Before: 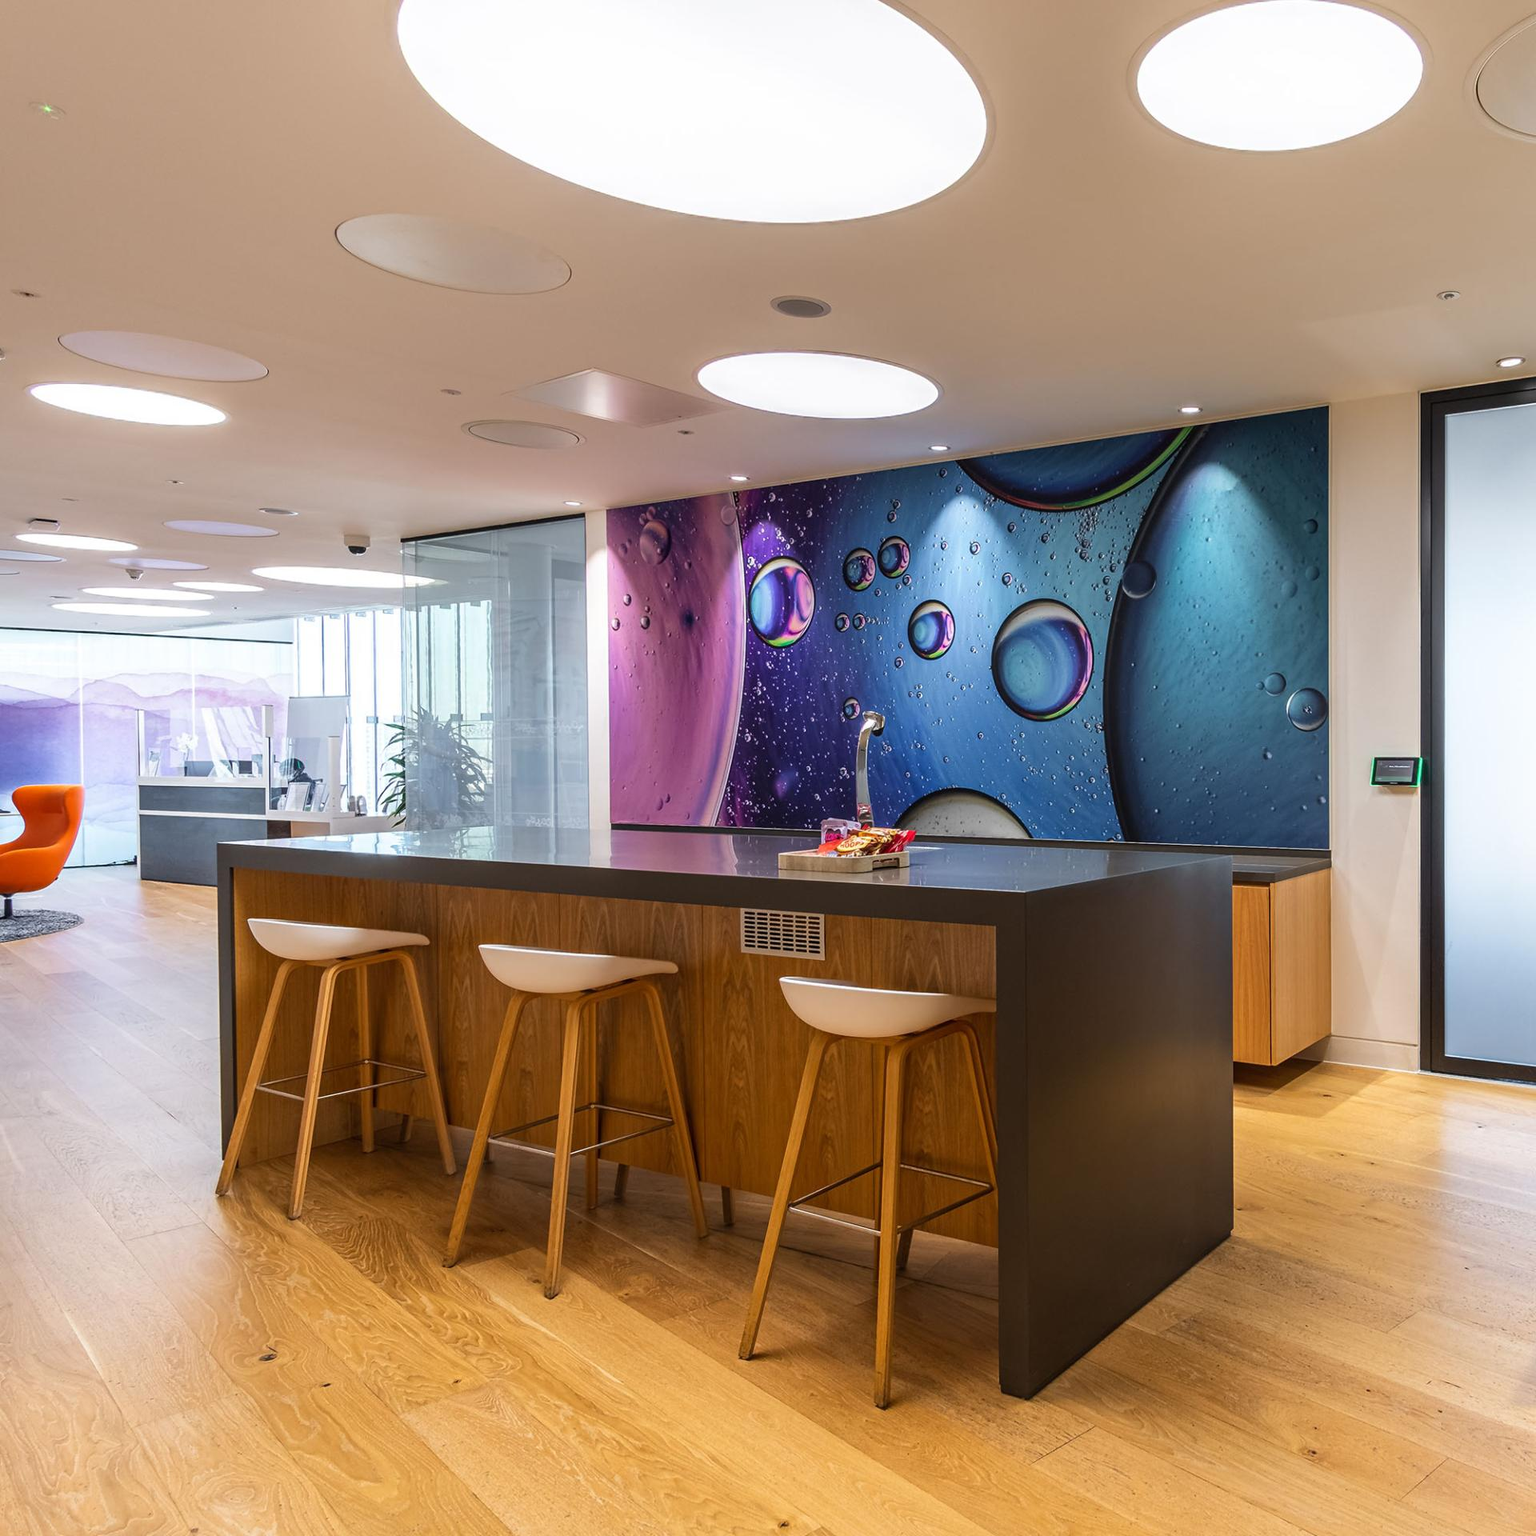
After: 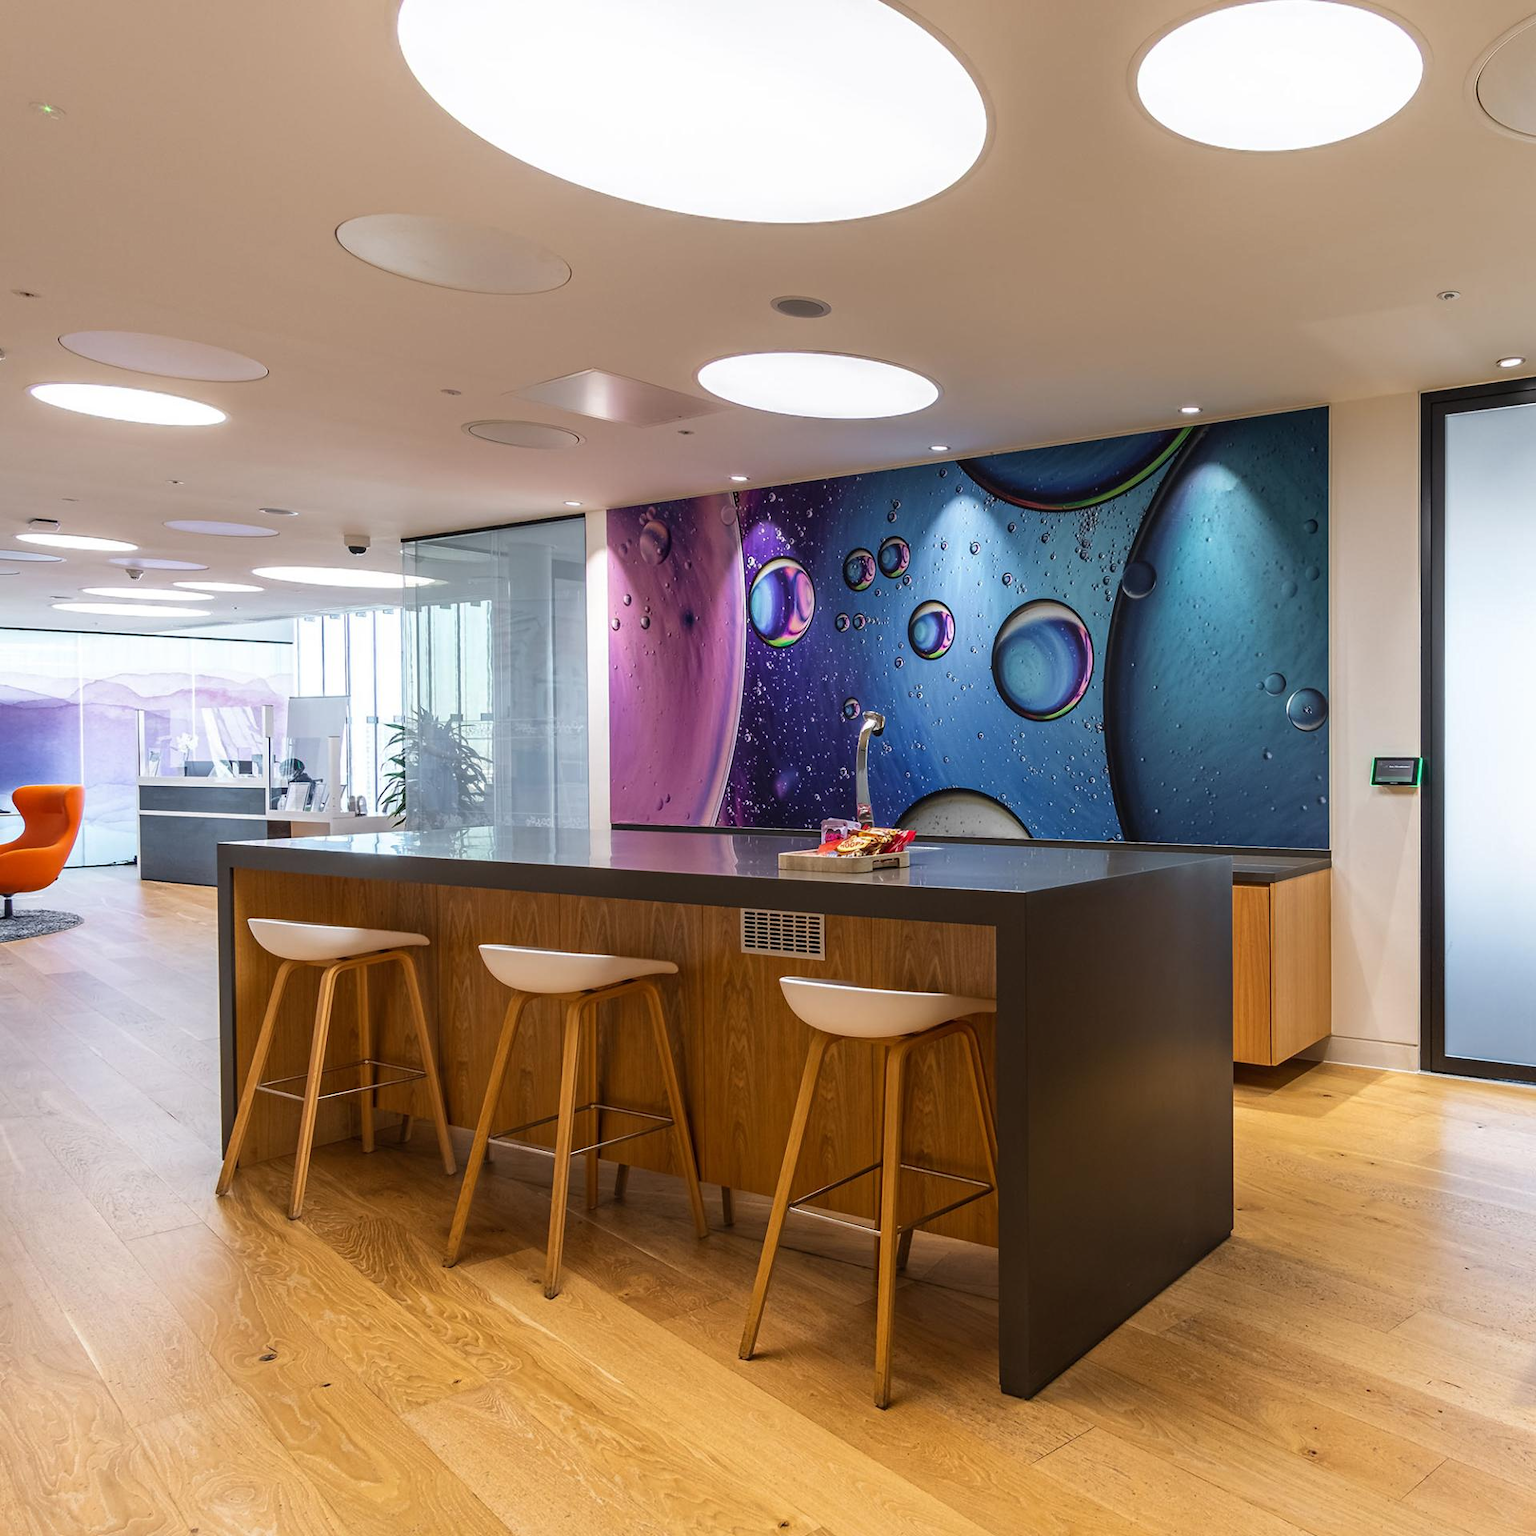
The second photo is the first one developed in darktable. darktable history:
base curve: curves: ch0 [(0, 0) (0.303, 0.277) (1, 1)]
white balance: emerald 1
